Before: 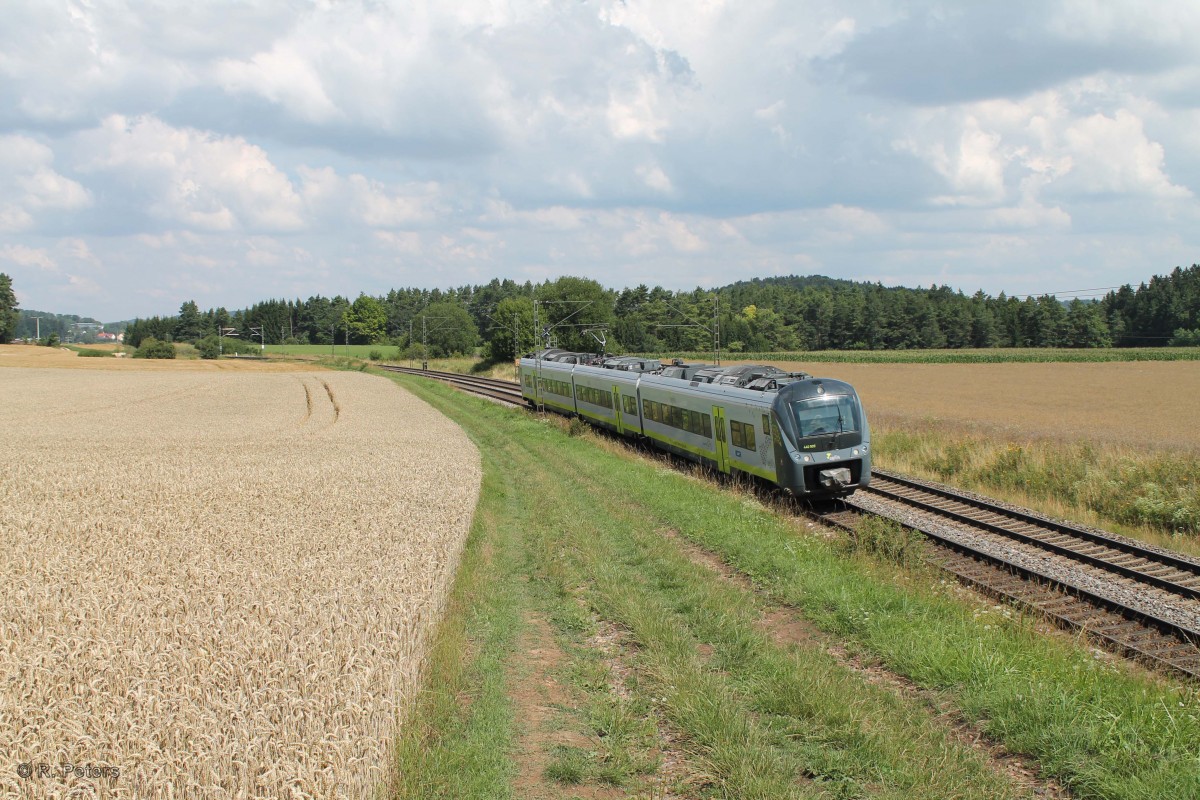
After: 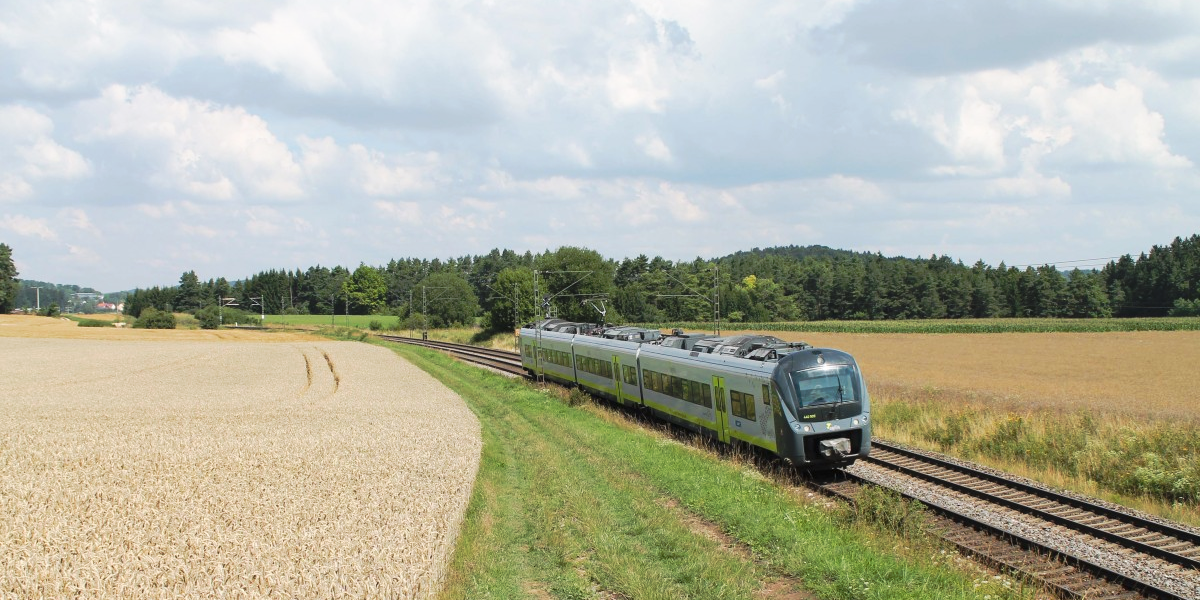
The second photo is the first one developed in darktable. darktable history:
crop: top 3.857%, bottom 21.132%
tone curve: curves: ch0 [(0, 0) (0.003, 0.009) (0.011, 0.019) (0.025, 0.034) (0.044, 0.057) (0.069, 0.082) (0.1, 0.104) (0.136, 0.131) (0.177, 0.165) (0.224, 0.212) (0.277, 0.279) (0.335, 0.342) (0.399, 0.401) (0.468, 0.477) (0.543, 0.572) (0.623, 0.675) (0.709, 0.772) (0.801, 0.85) (0.898, 0.942) (1, 1)], preserve colors none
